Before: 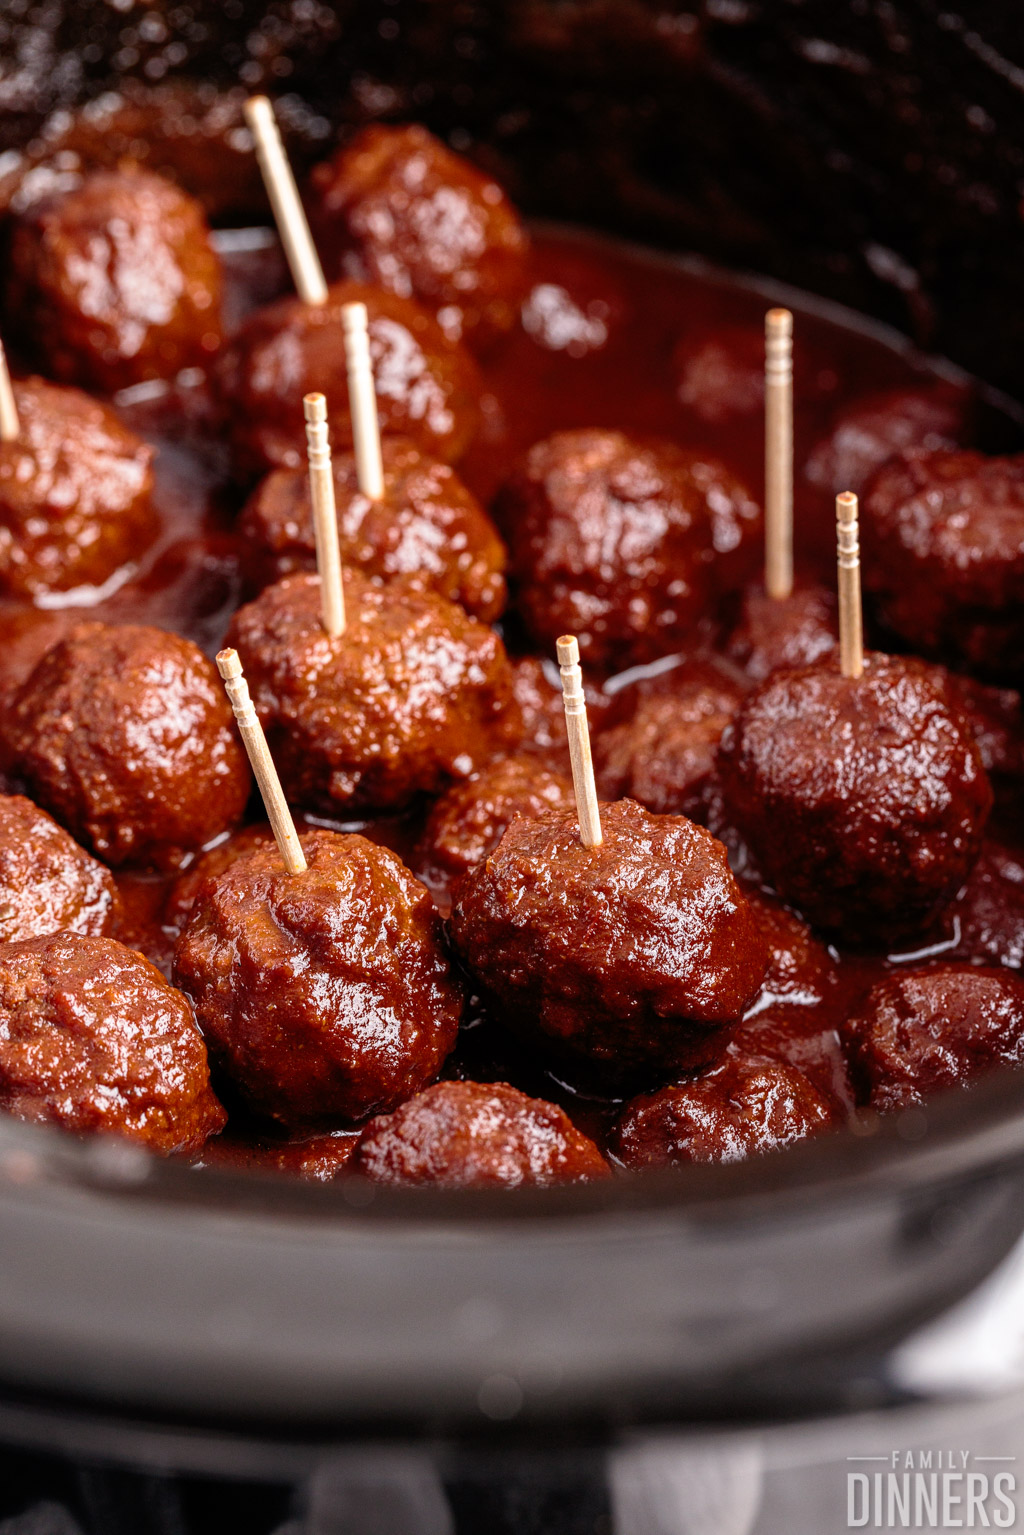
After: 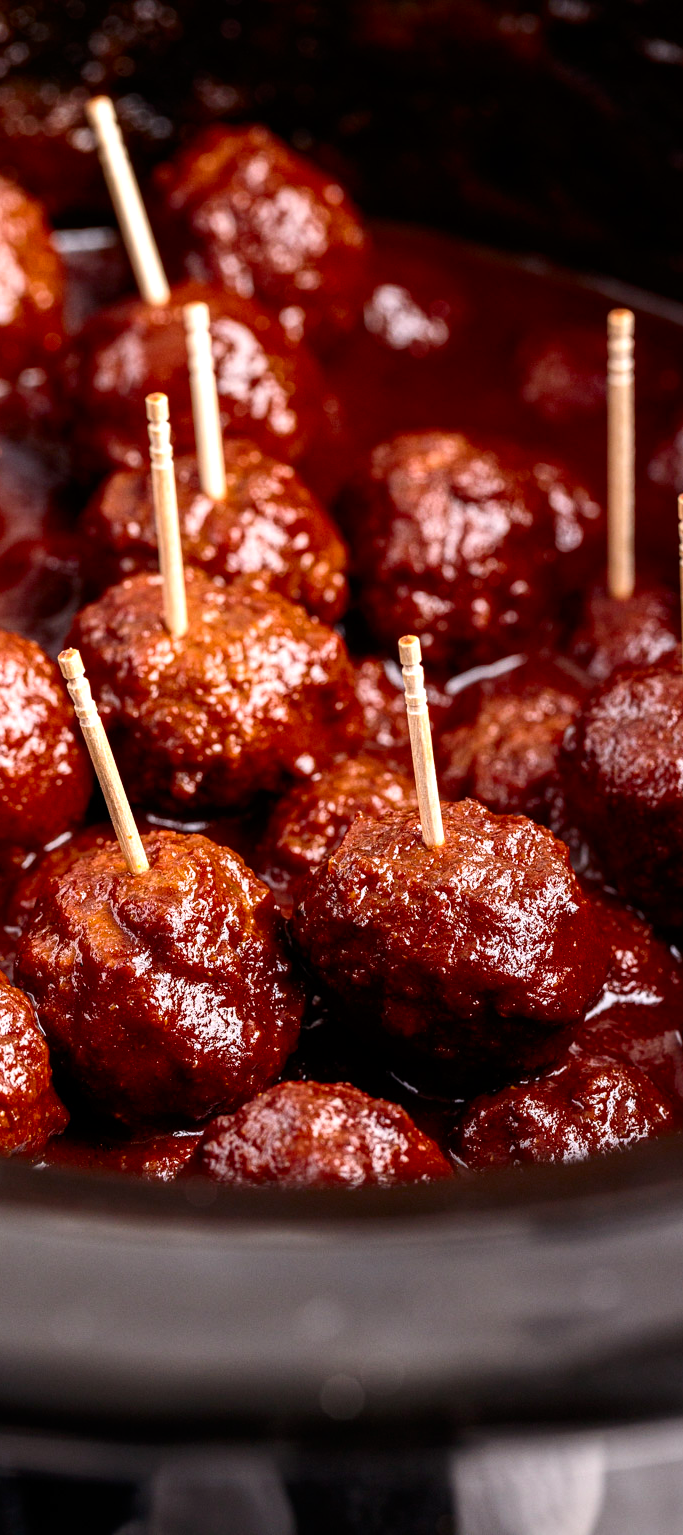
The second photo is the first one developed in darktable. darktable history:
contrast brightness saturation: contrast 0.15, brightness -0.01, saturation 0.1
crop and rotate: left 15.446%, right 17.836%
color balance: contrast 10%
